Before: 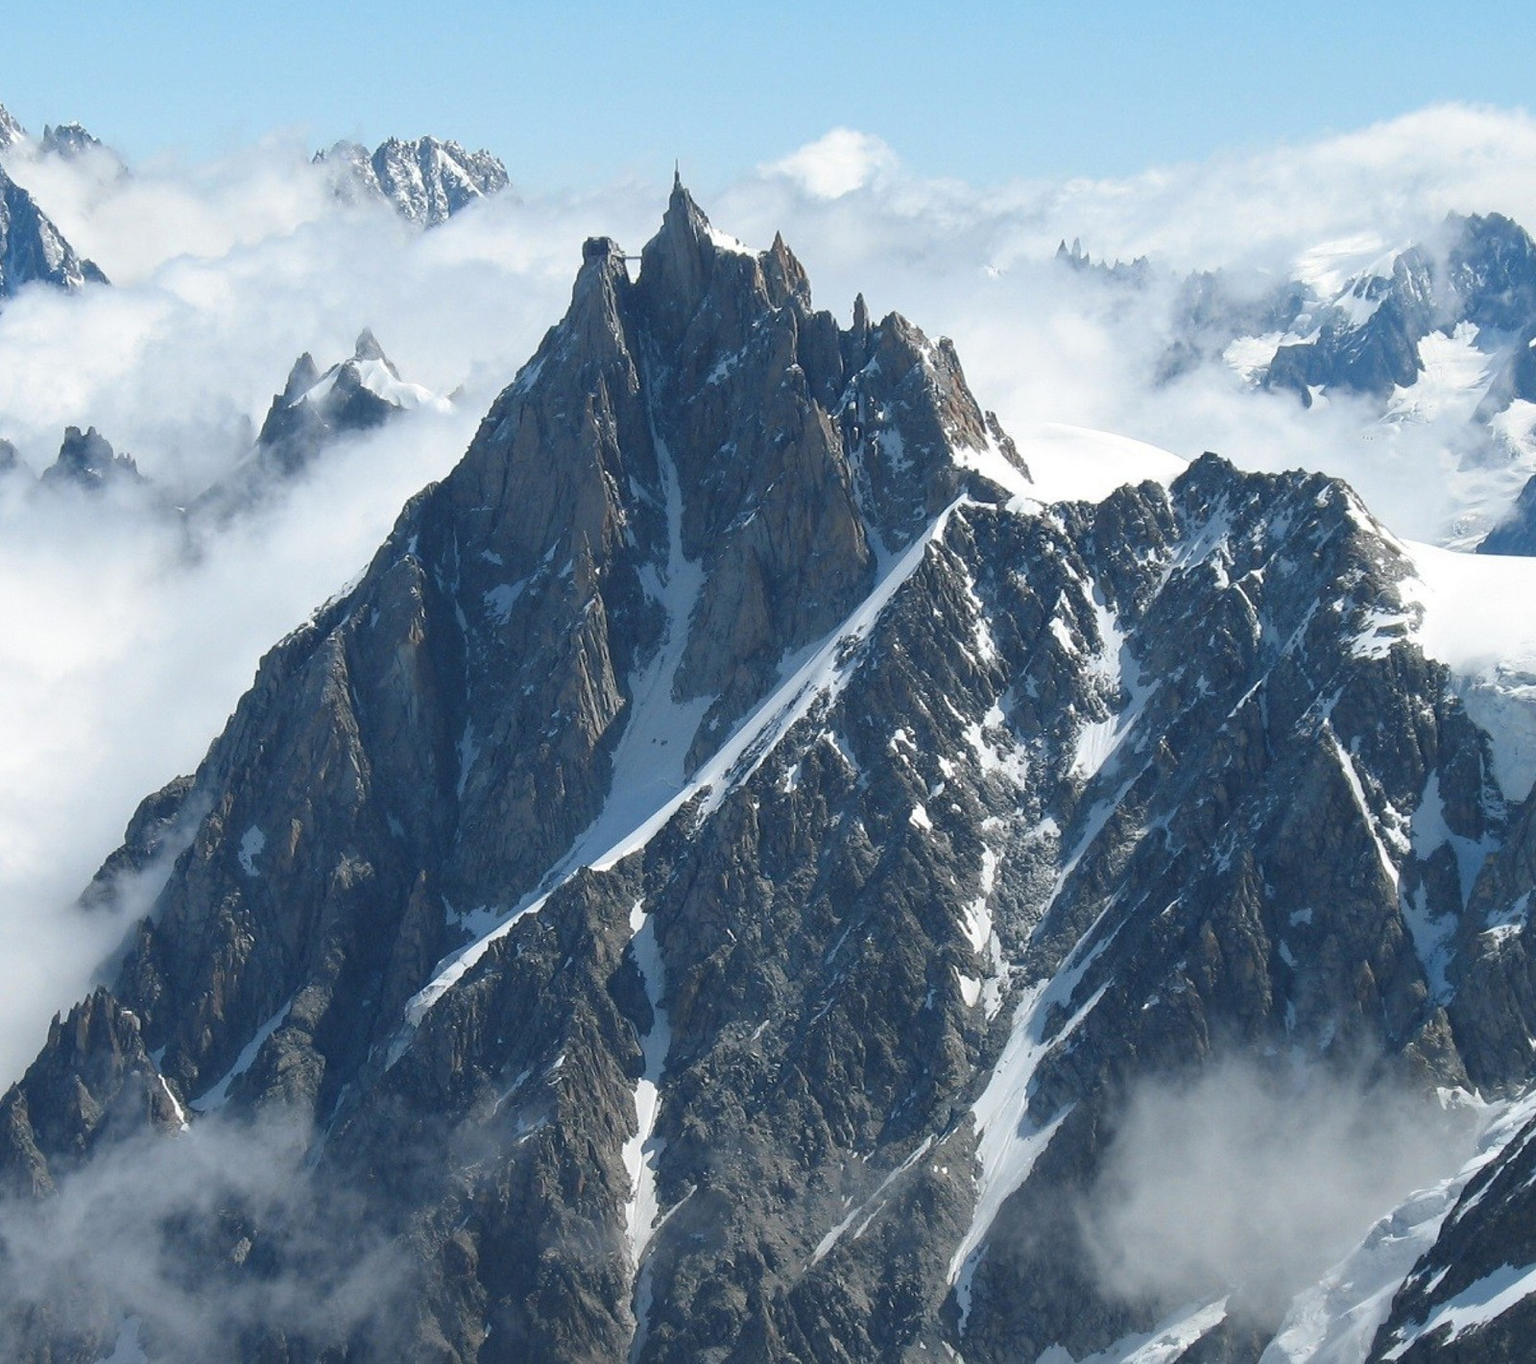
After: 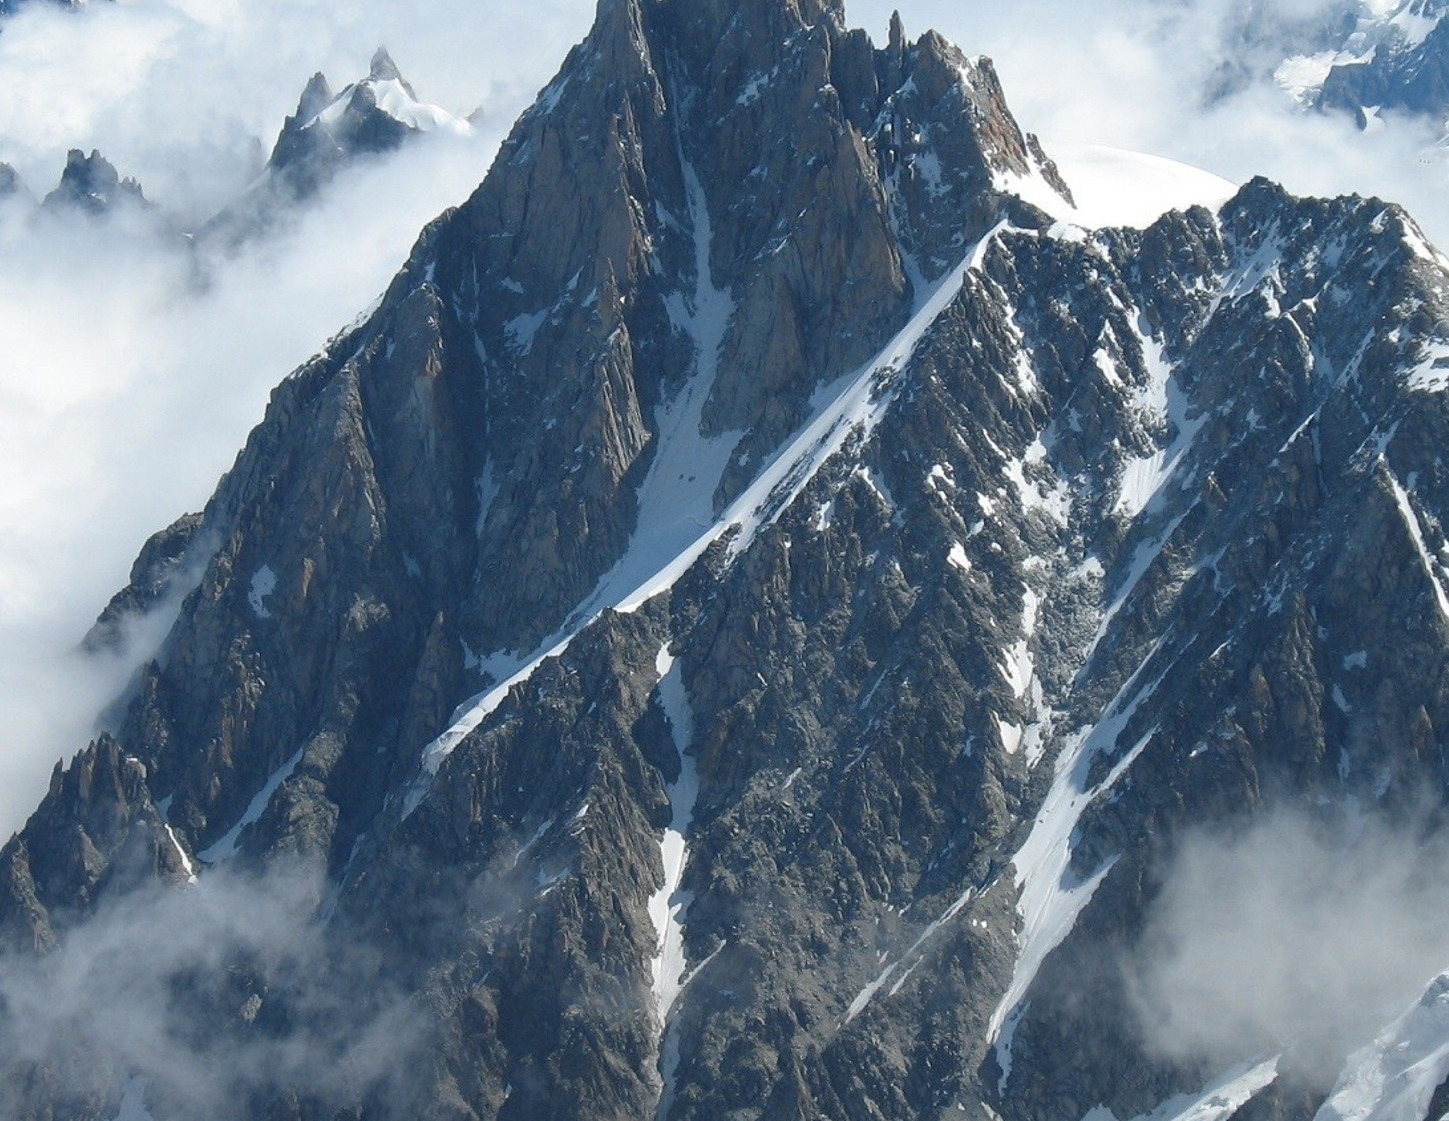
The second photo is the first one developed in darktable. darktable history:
crop: top 20.772%, right 9.381%, bottom 0.305%
